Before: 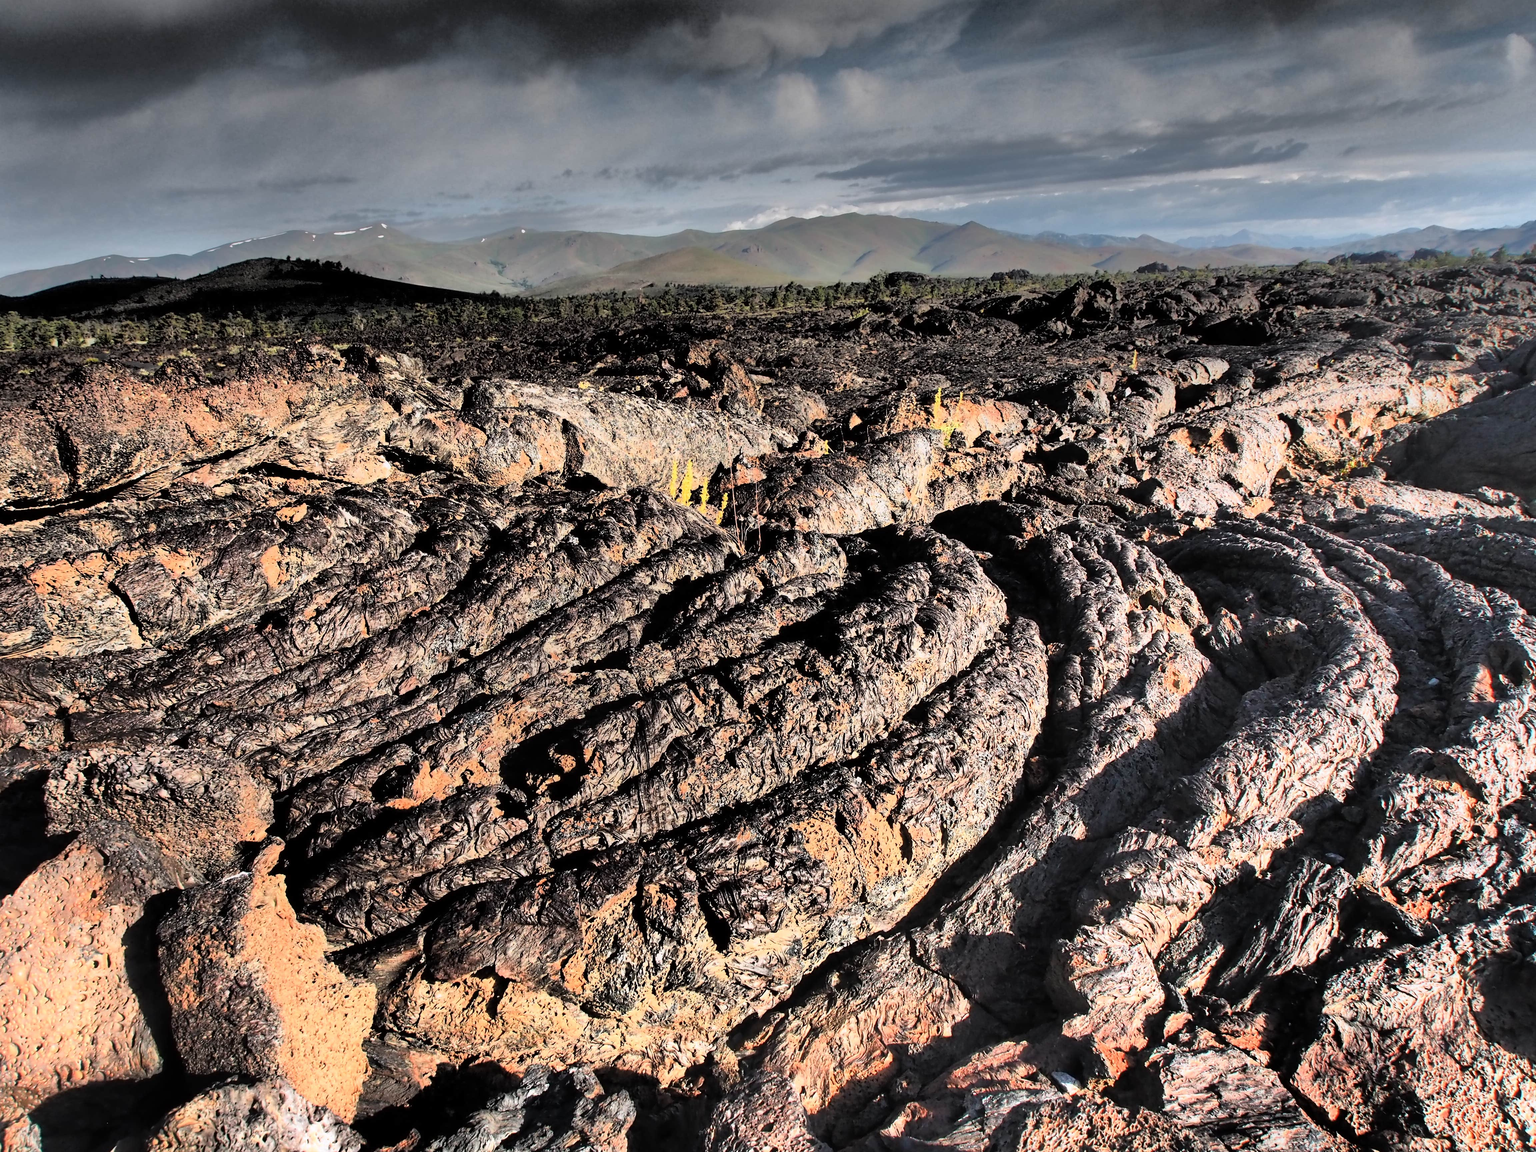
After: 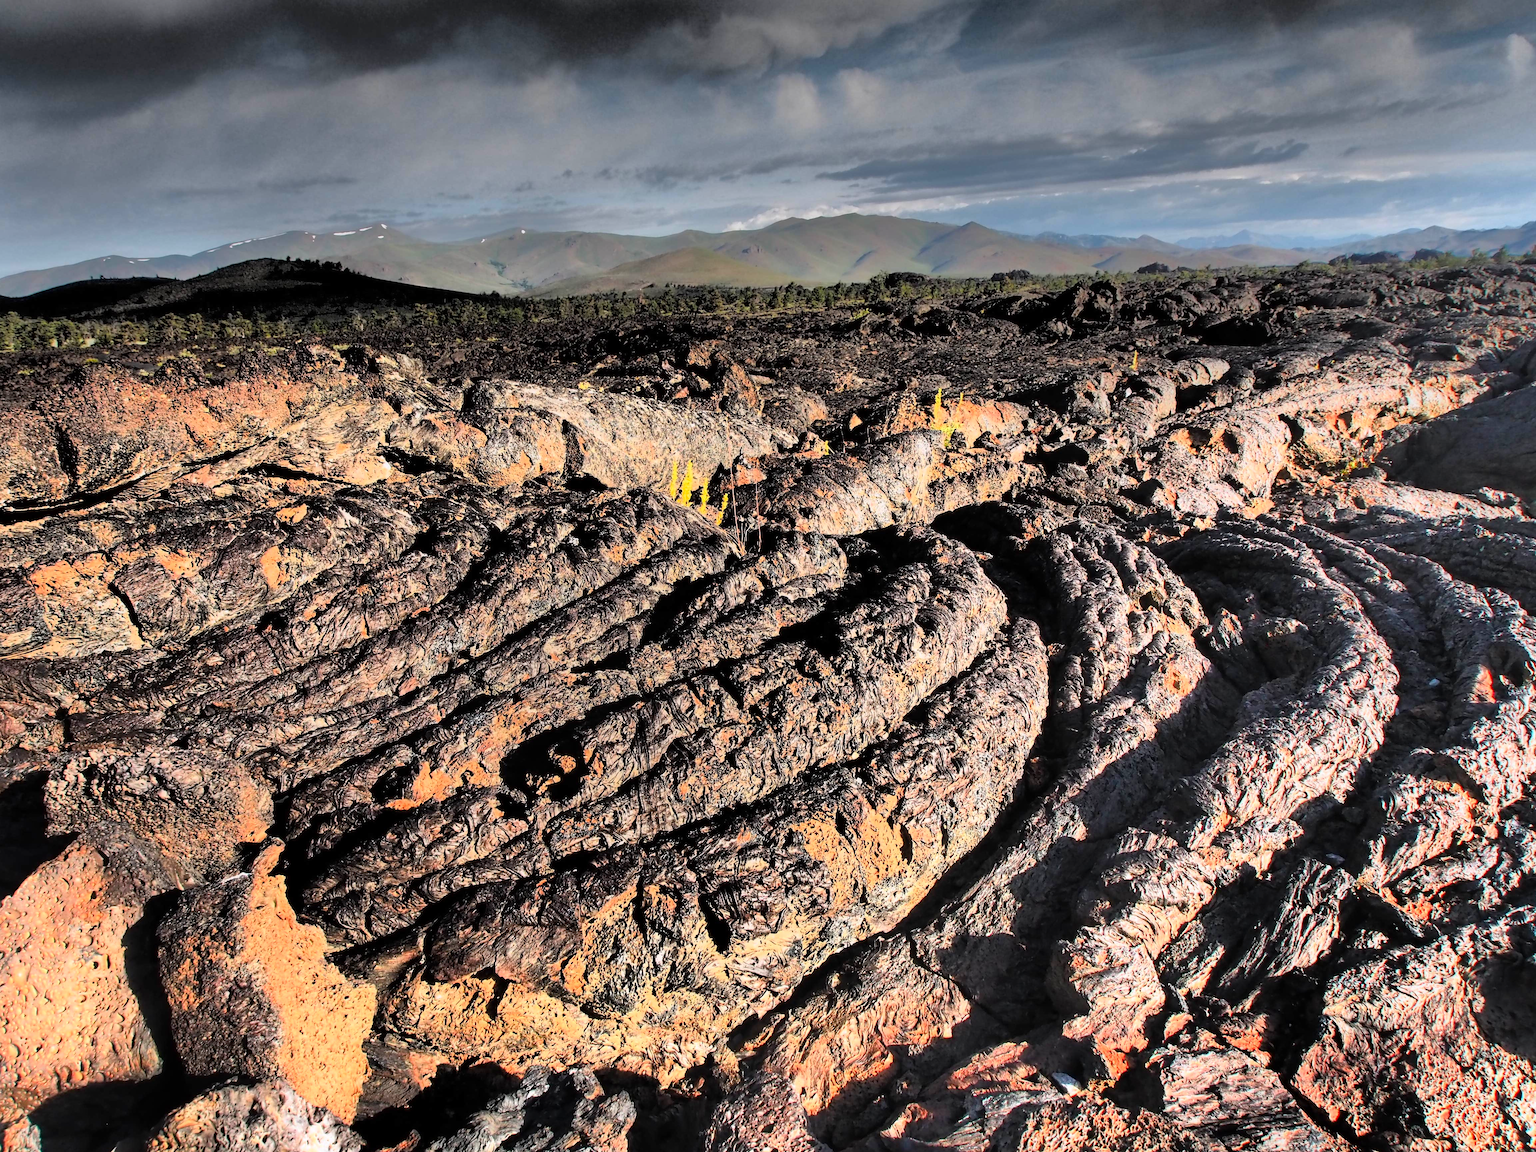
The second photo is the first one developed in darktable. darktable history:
crop: left 0.054%
color correction: highlights b* 0, saturation 1.27
